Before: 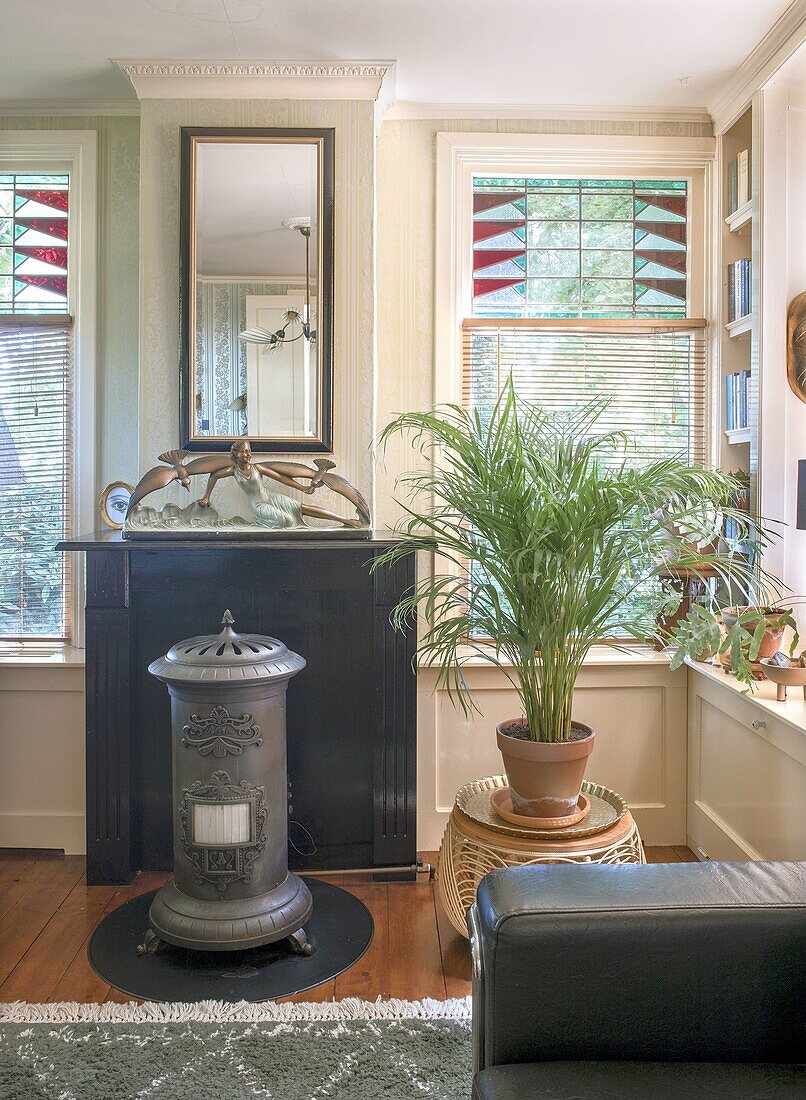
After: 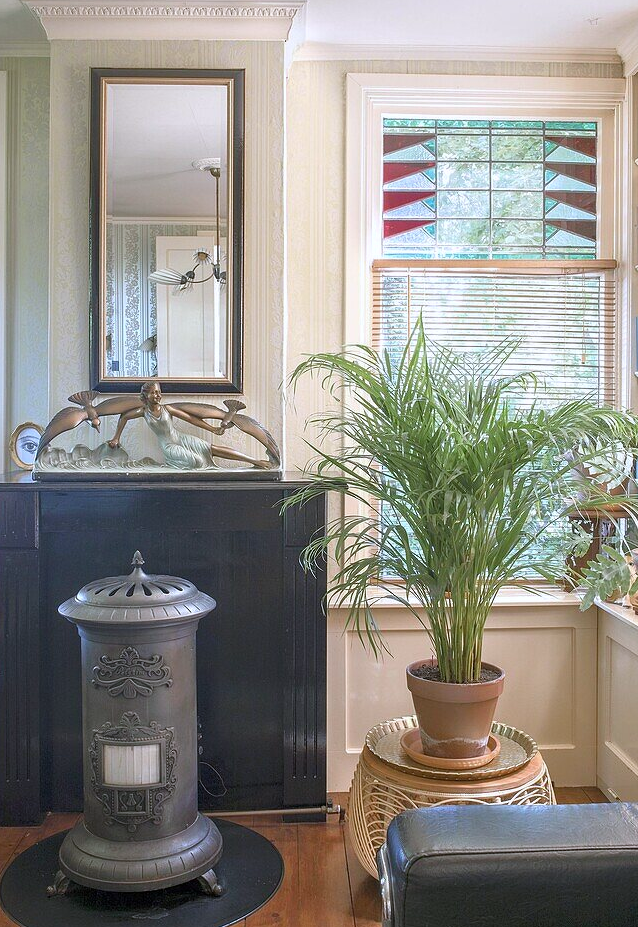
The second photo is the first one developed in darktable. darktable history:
crop: left 11.225%, top 5.381%, right 9.565%, bottom 10.314%
white balance: red 0.984, blue 1.059
